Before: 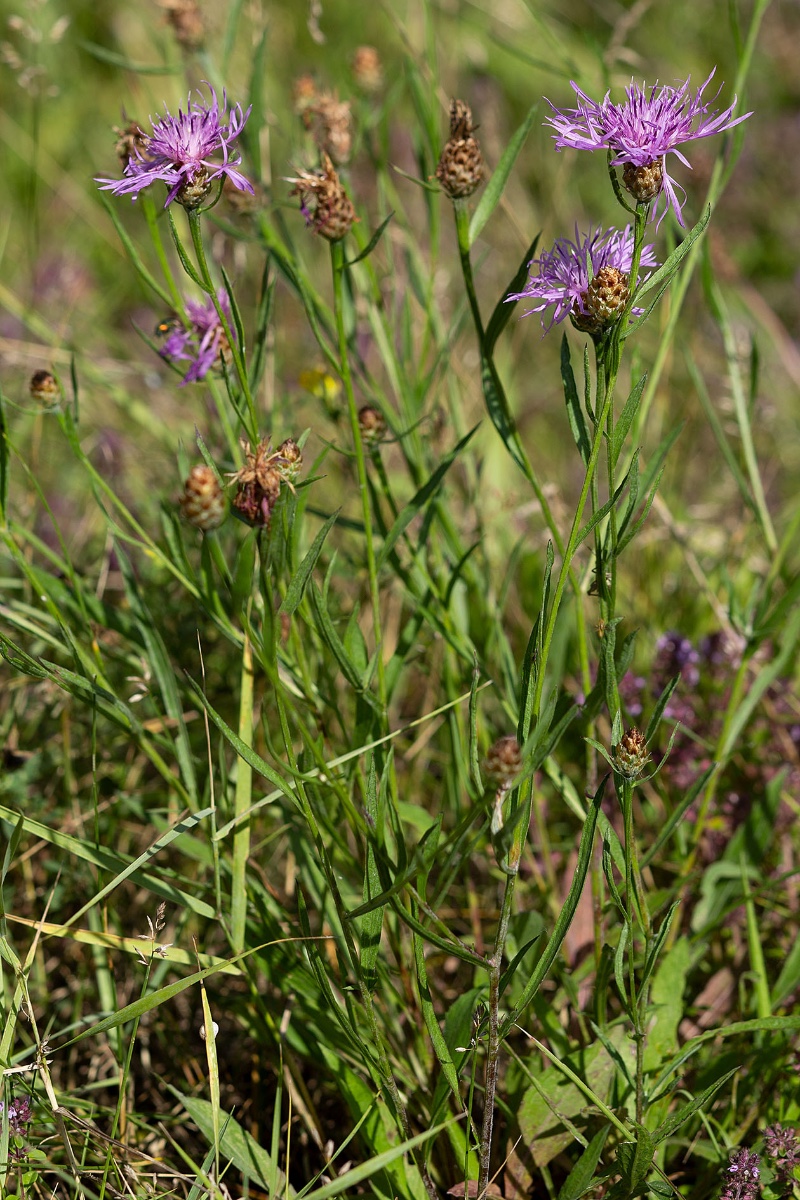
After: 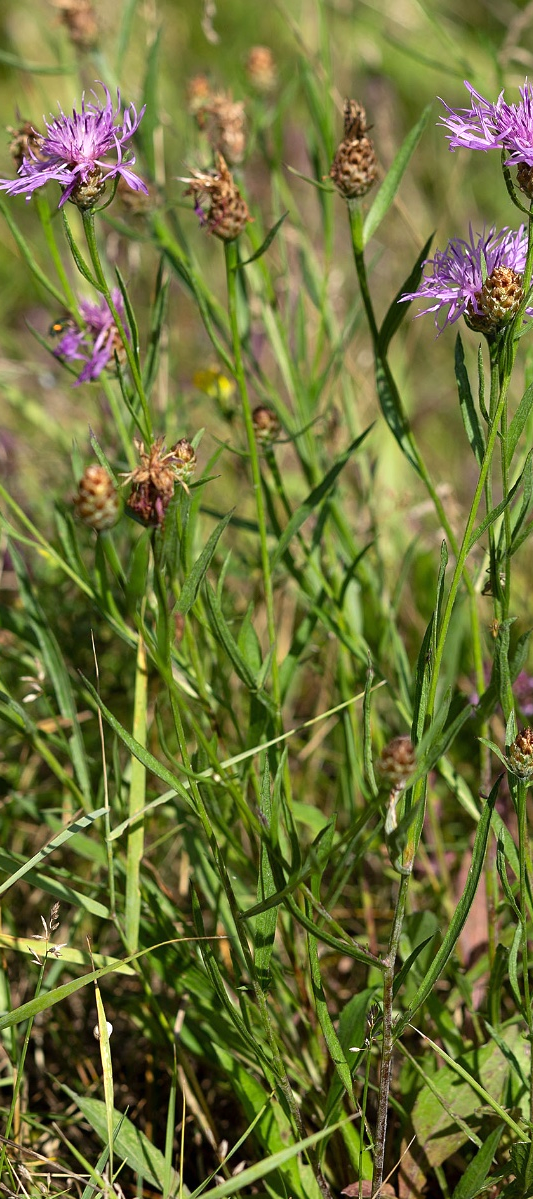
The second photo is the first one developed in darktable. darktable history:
crop and rotate: left 13.409%, right 19.924%
exposure: black level correction 0, exposure 0.3 EV, compensate highlight preservation false
